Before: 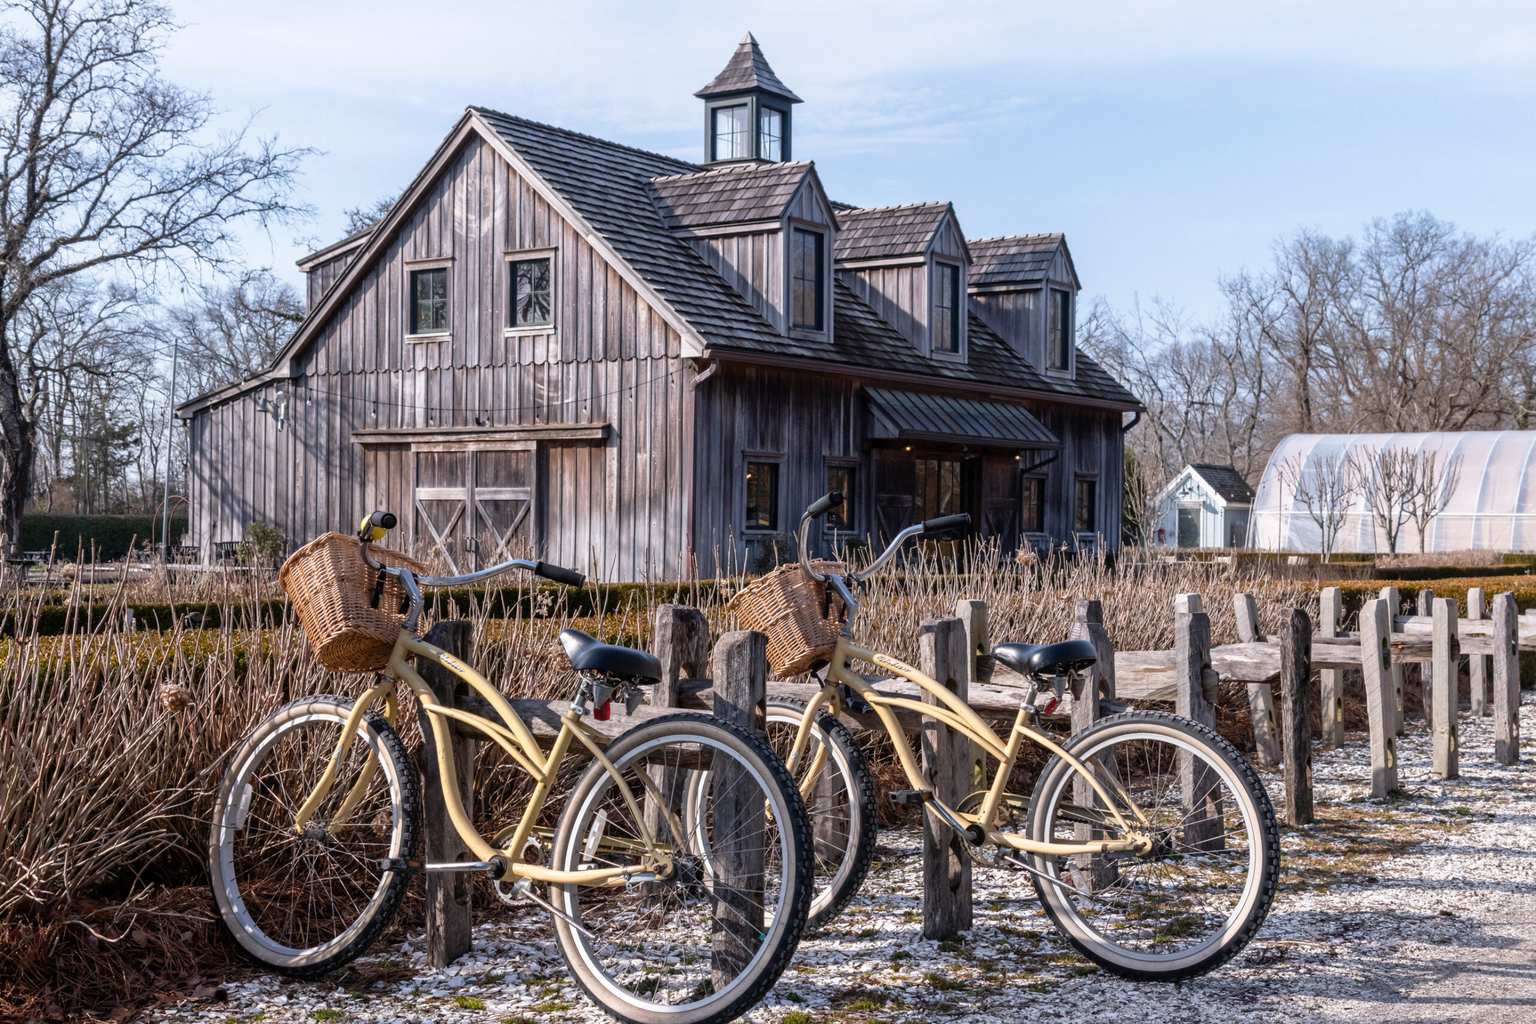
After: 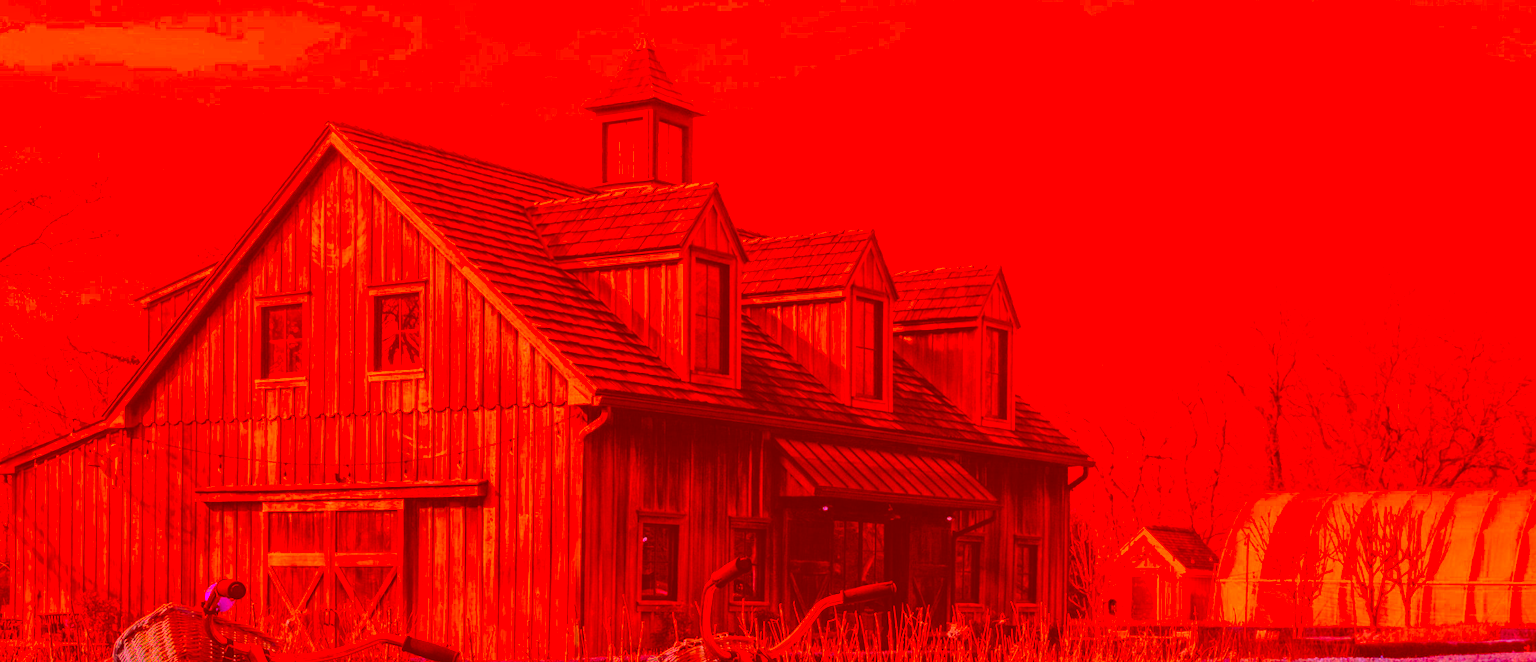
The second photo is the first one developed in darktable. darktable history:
crop and rotate: left 11.733%, bottom 42.806%
shadows and highlights: shadows 29.96
color correction: highlights a* -39.11, highlights b* -39.55, shadows a* -39.53, shadows b* -39.92, saturation -2.98
